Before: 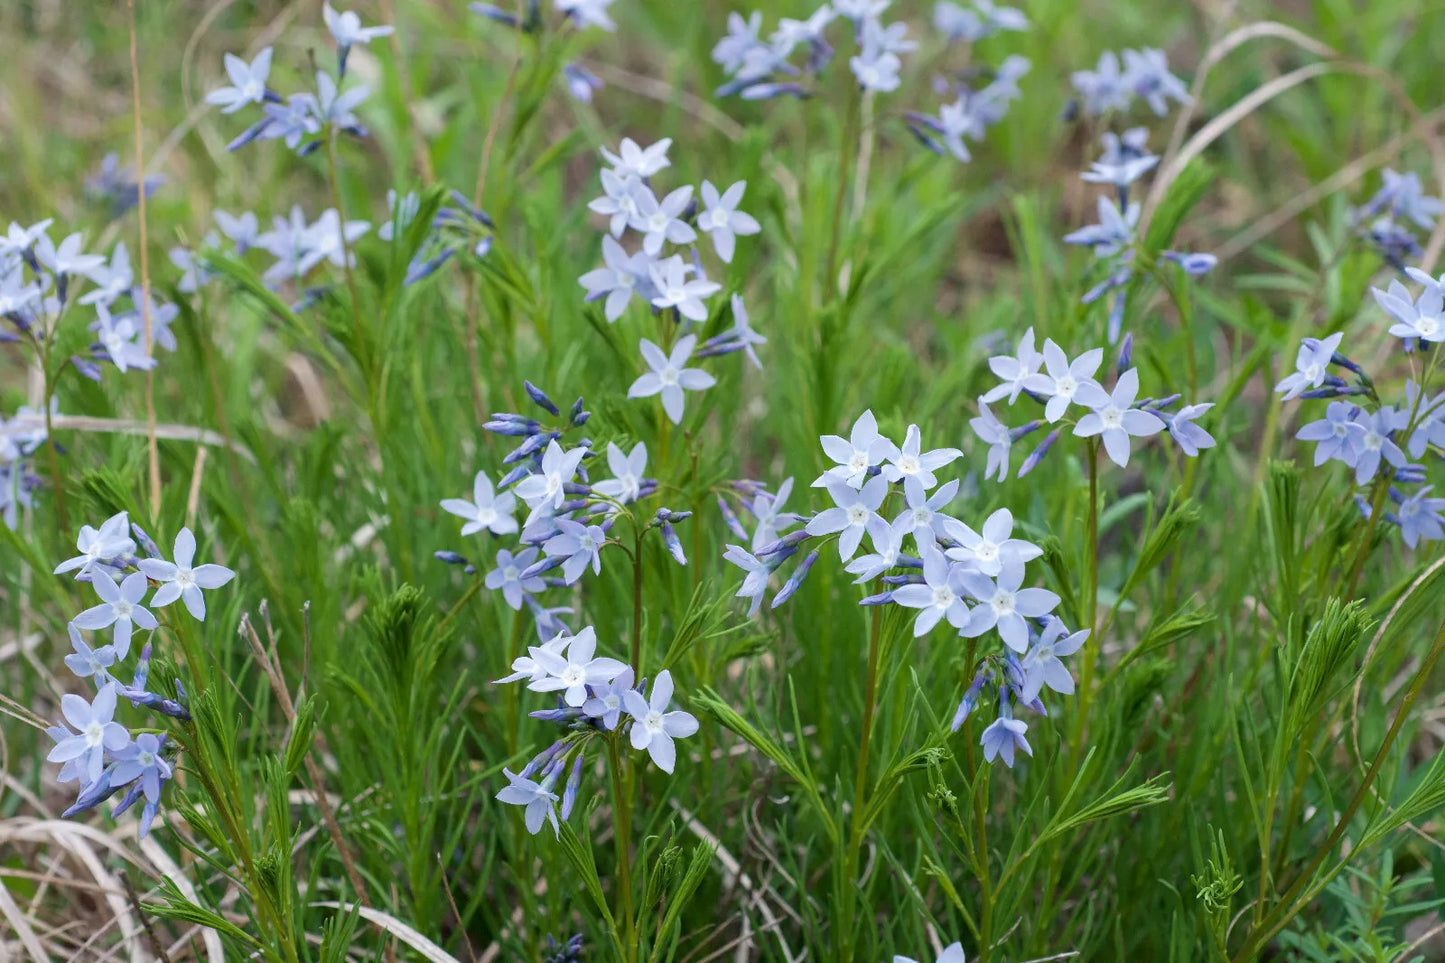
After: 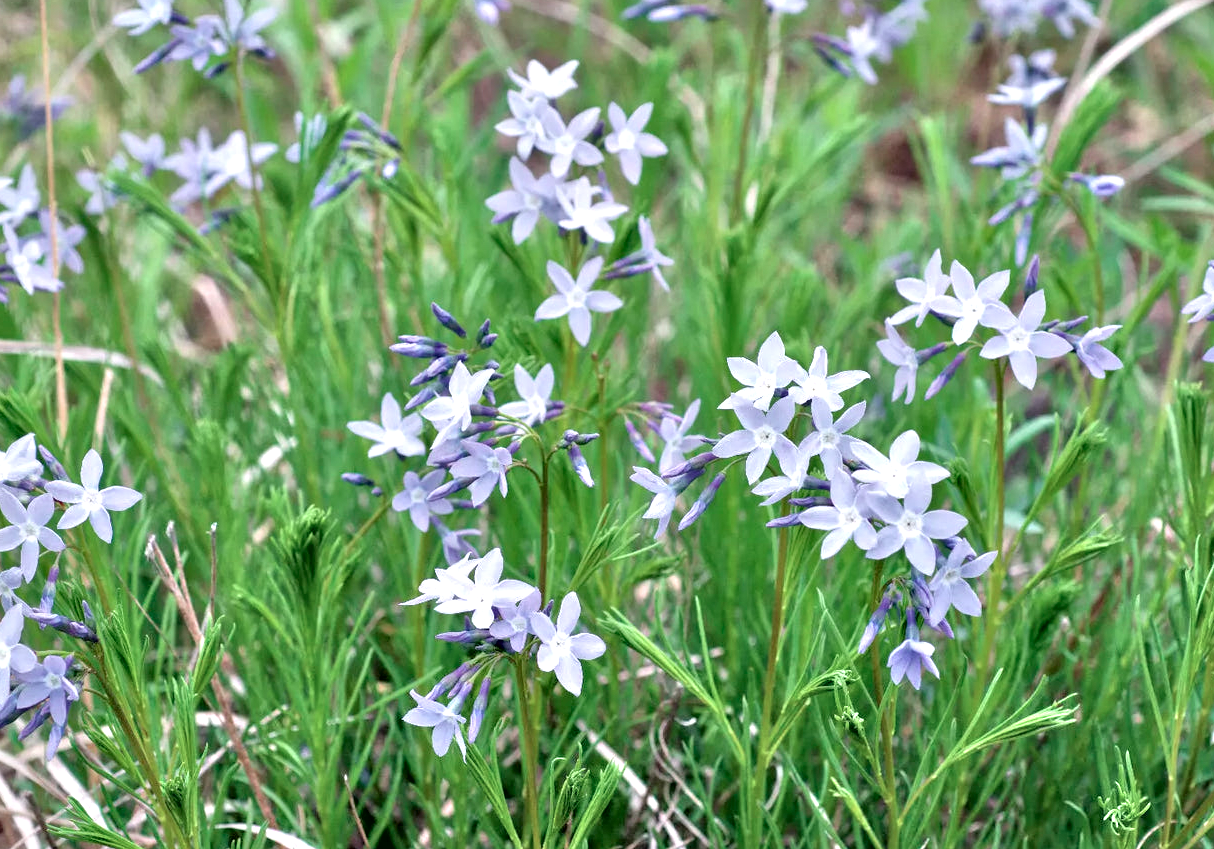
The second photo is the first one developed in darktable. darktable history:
crop: left 6.446%, top 8.188%, right 9.538%, bottom 3.548%
exposure: black level correction 0.001, exposure 0.014 EV, compensate highlight preservation false
color contrast: blue-yellow contrast 0.7
tone equalizer: -7 EV 0.15 EV, -6 EV 0.6 EV, -5 EV 1.15 EV, -4 EV 1.33 EV, -3 EV 1.15 EV, -2 EV 0.6 EV, -1 EV 0.15 EV, mask exposure compensation -0.5 EV
contrast equalizer: octaves 7, y [[0.6 ×6], [0.55 ×6], [0 ×6], [0 ×6], [0 ×6]]
white balance: red 1, blue 1
local contrast: mode bilateral grid, contrast 10, coarseness 25, detail 110%, midtone range 0.2
